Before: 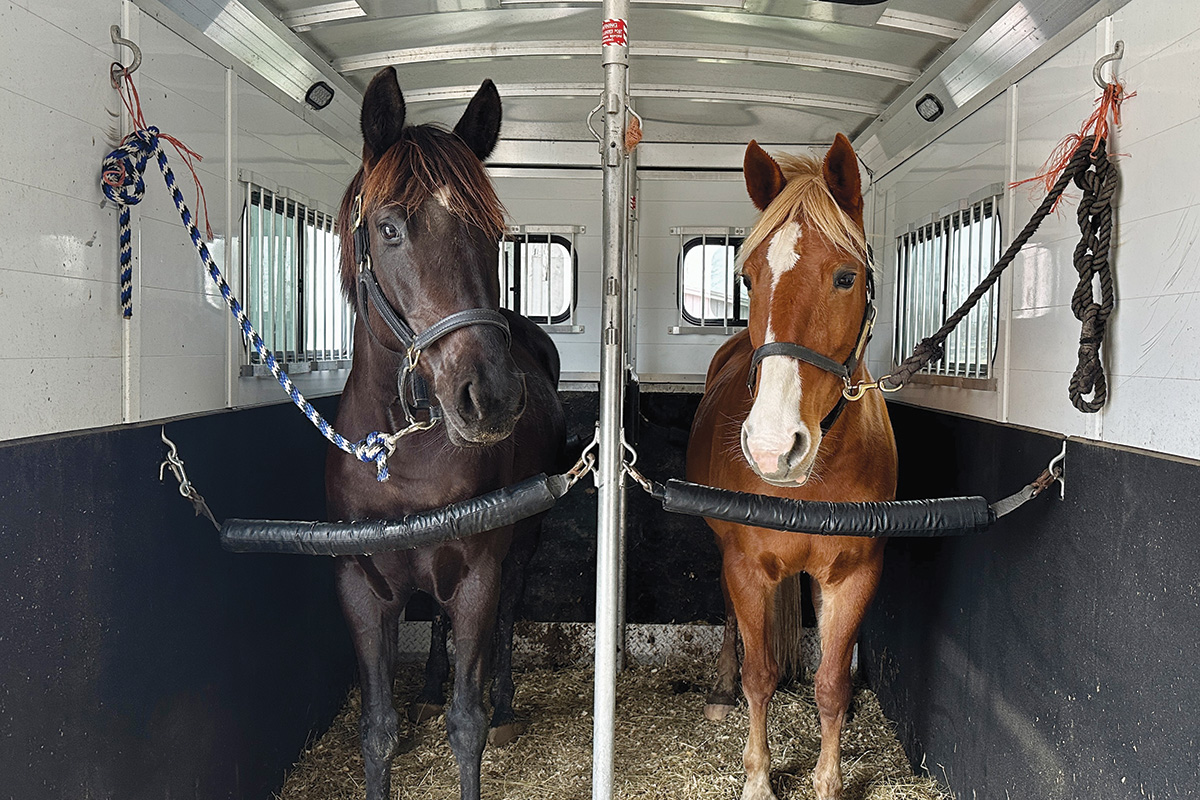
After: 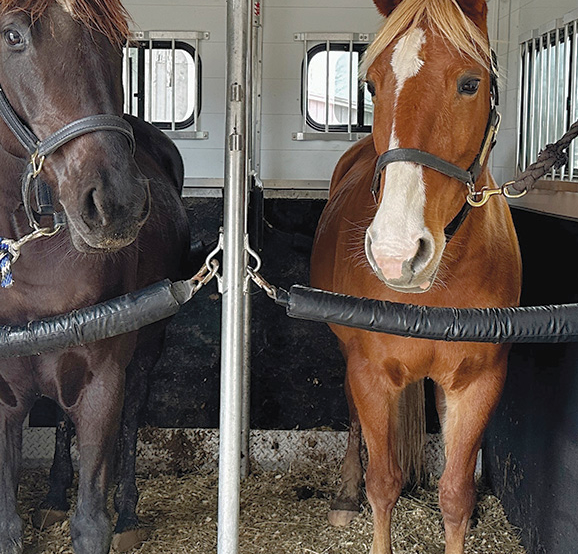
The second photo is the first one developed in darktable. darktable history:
crop: left 31.371%, top 24.315%, right 20.391%, bottom 6.391%
shadows and highlights: on, module defaults
